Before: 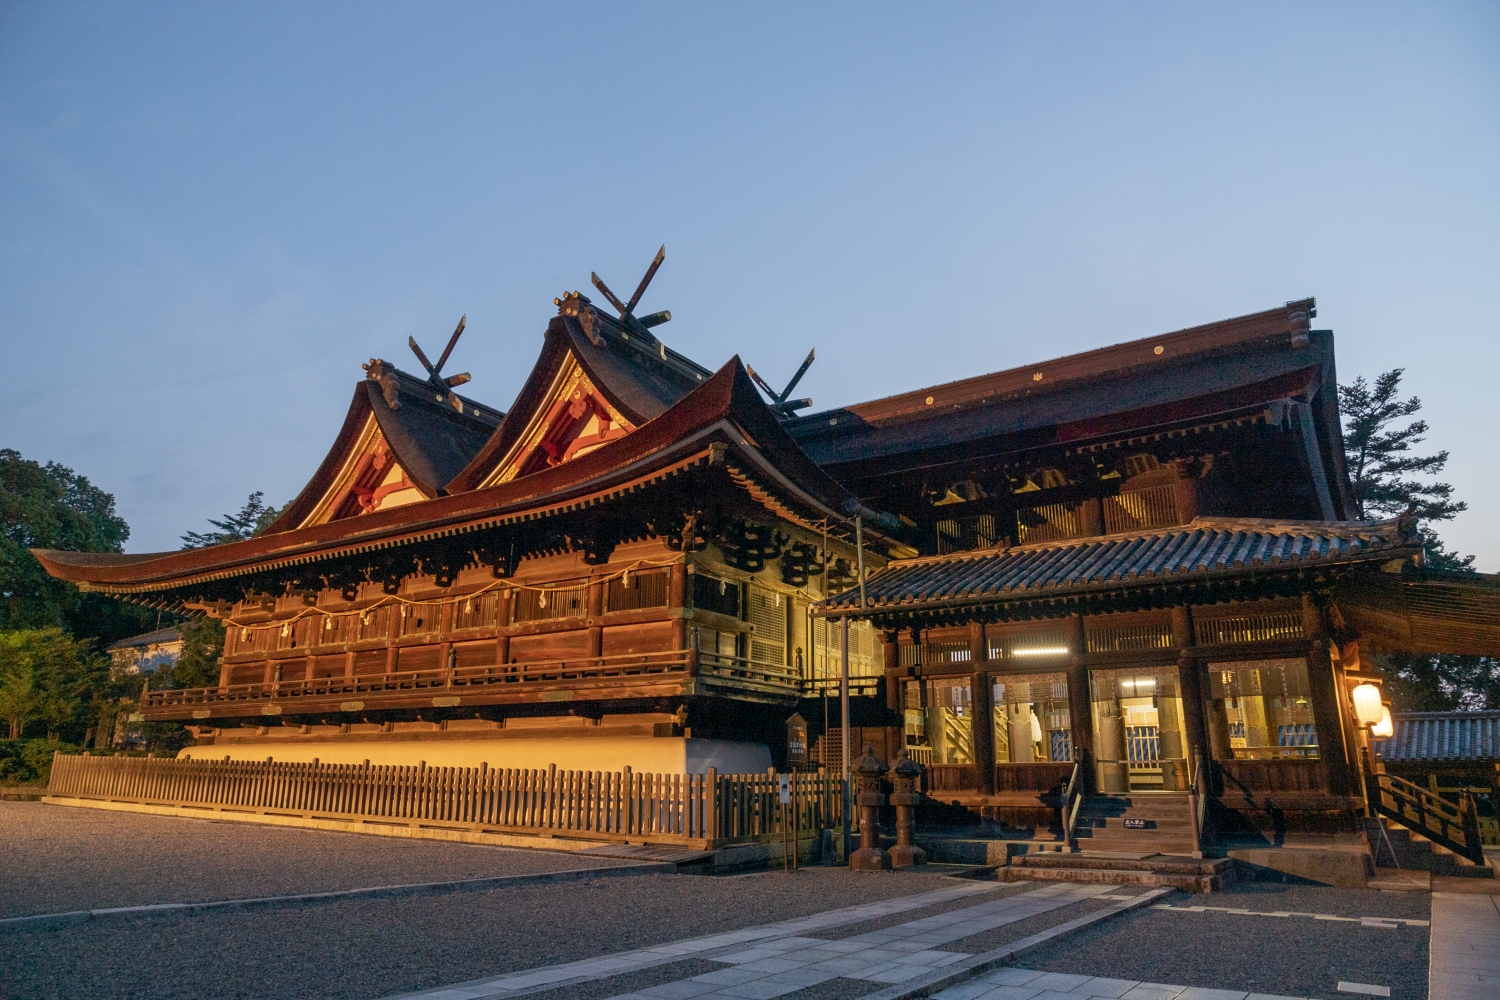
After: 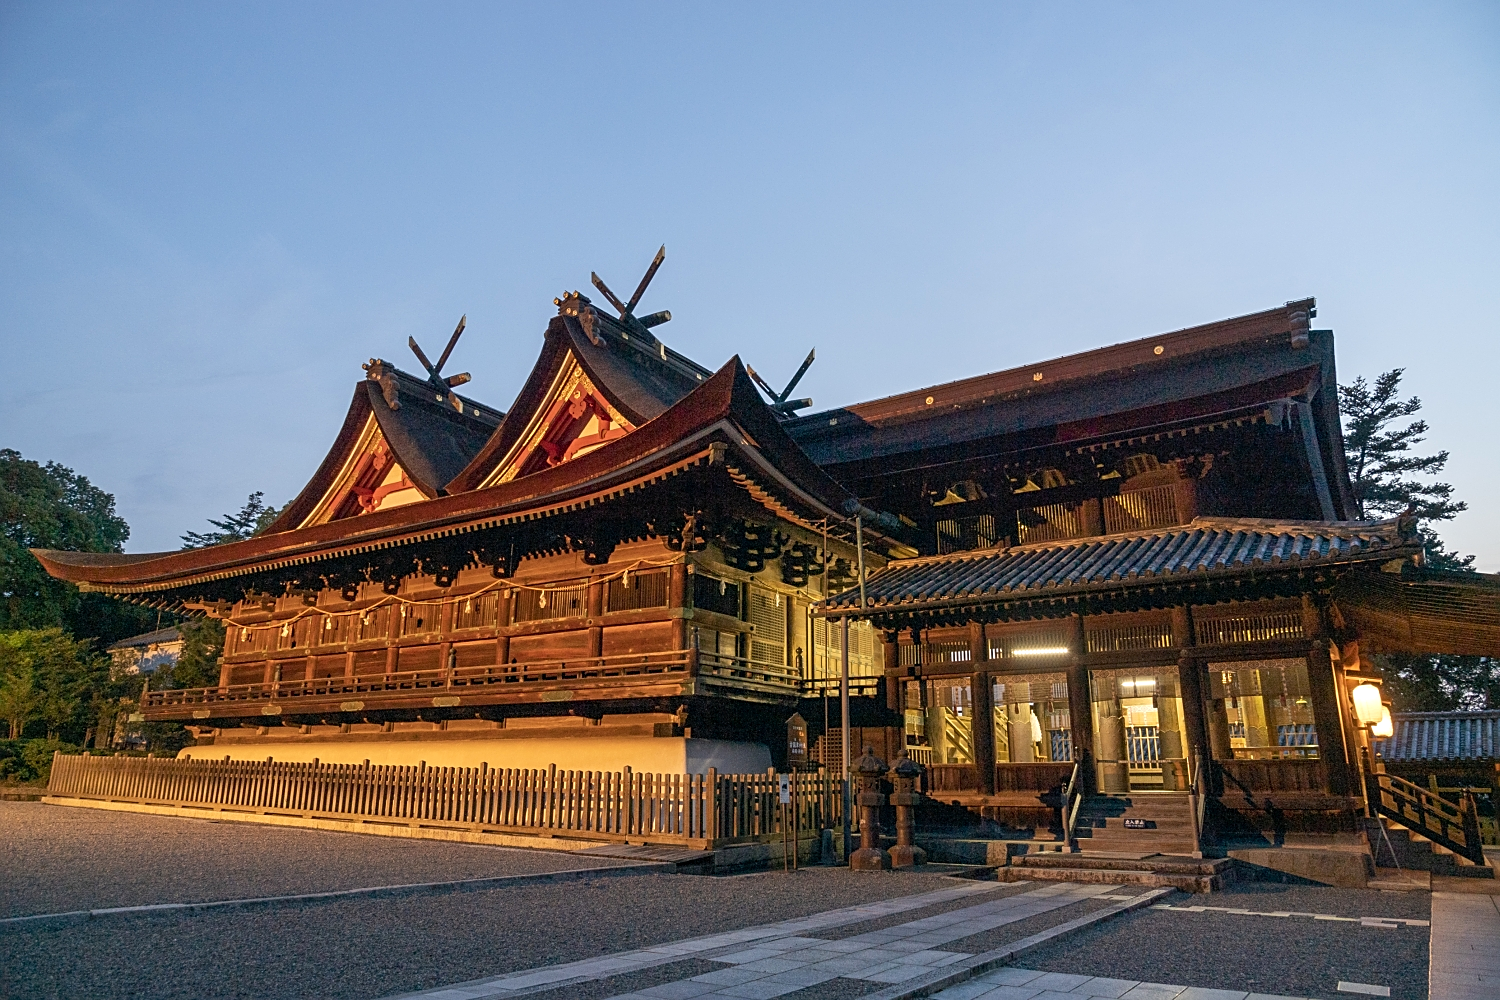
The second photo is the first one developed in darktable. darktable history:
tone equalizer: on, module defaults
exposure: exposure 0.2 EV, compensate highlight preservation false
sharpen: on, module defaults
